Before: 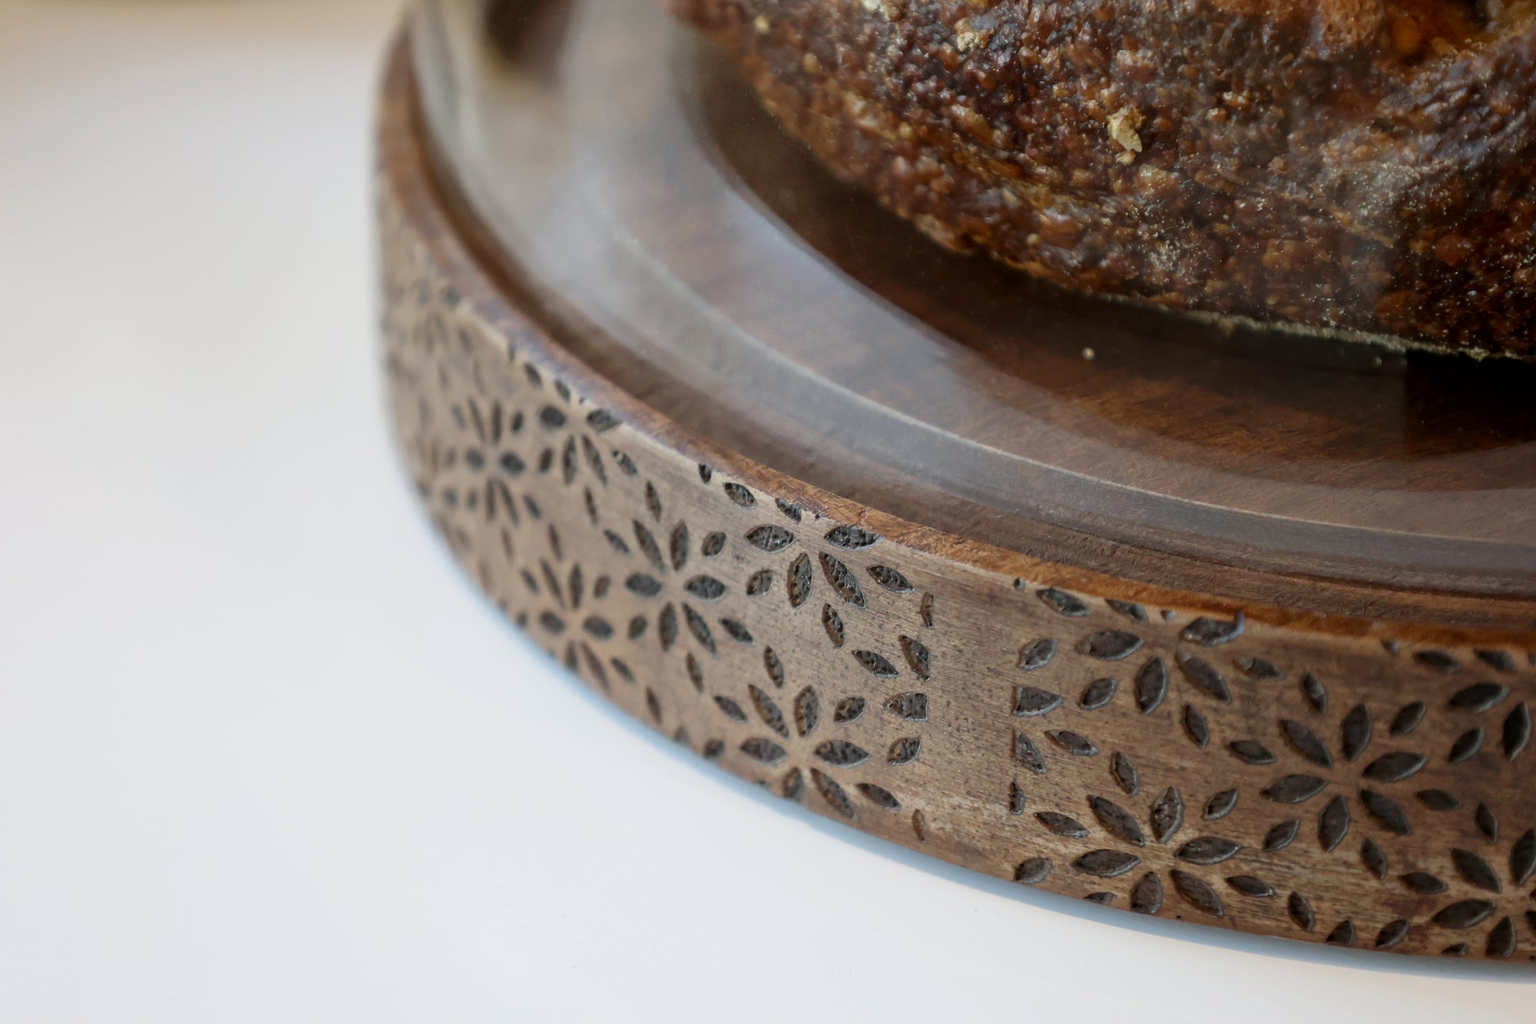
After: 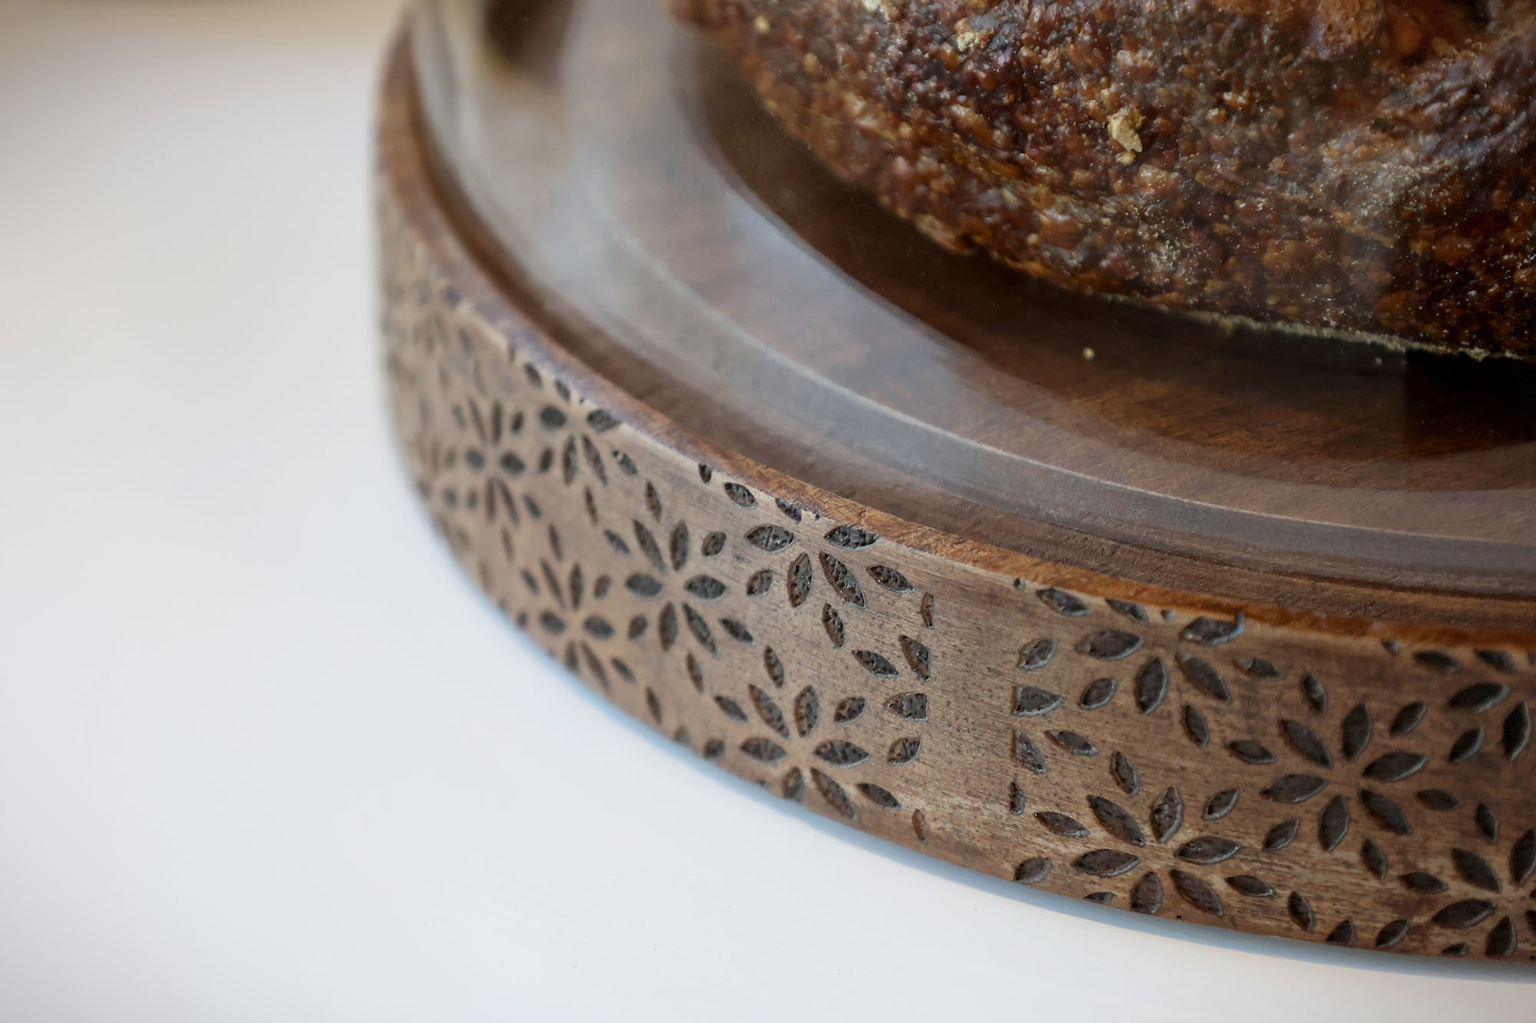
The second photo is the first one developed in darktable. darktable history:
vignetting: fall-off start 100.61%, fall-off radius 65.24%, brightness -0.404, saturation -0.312, automatic ratio true, dithering 8-bit output
